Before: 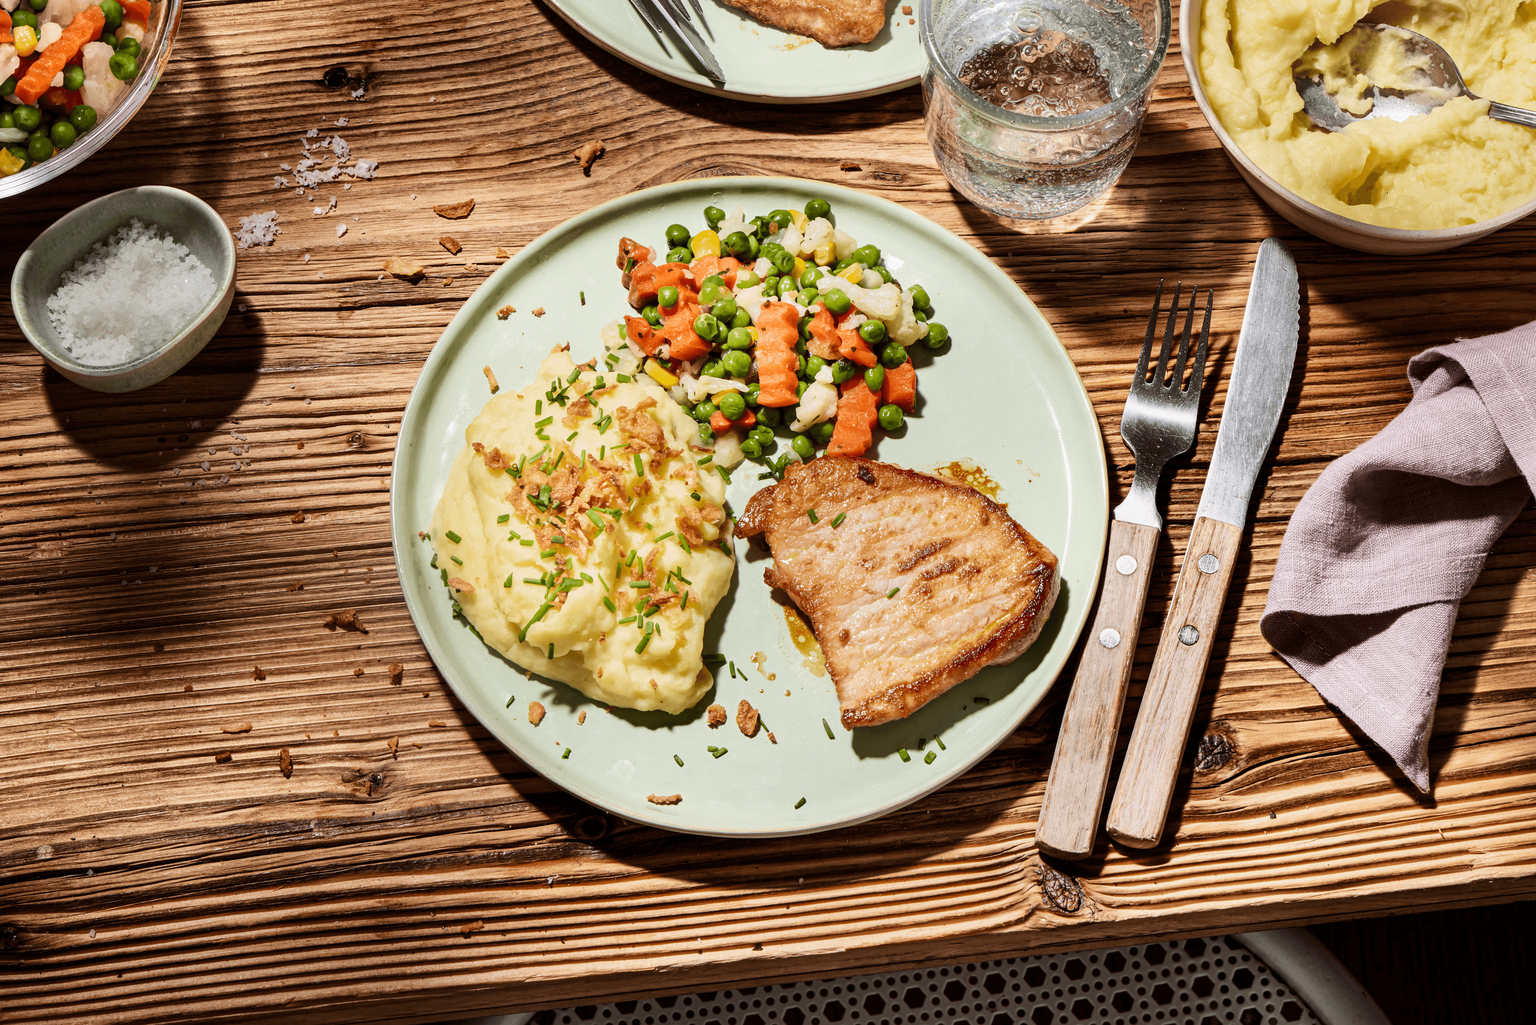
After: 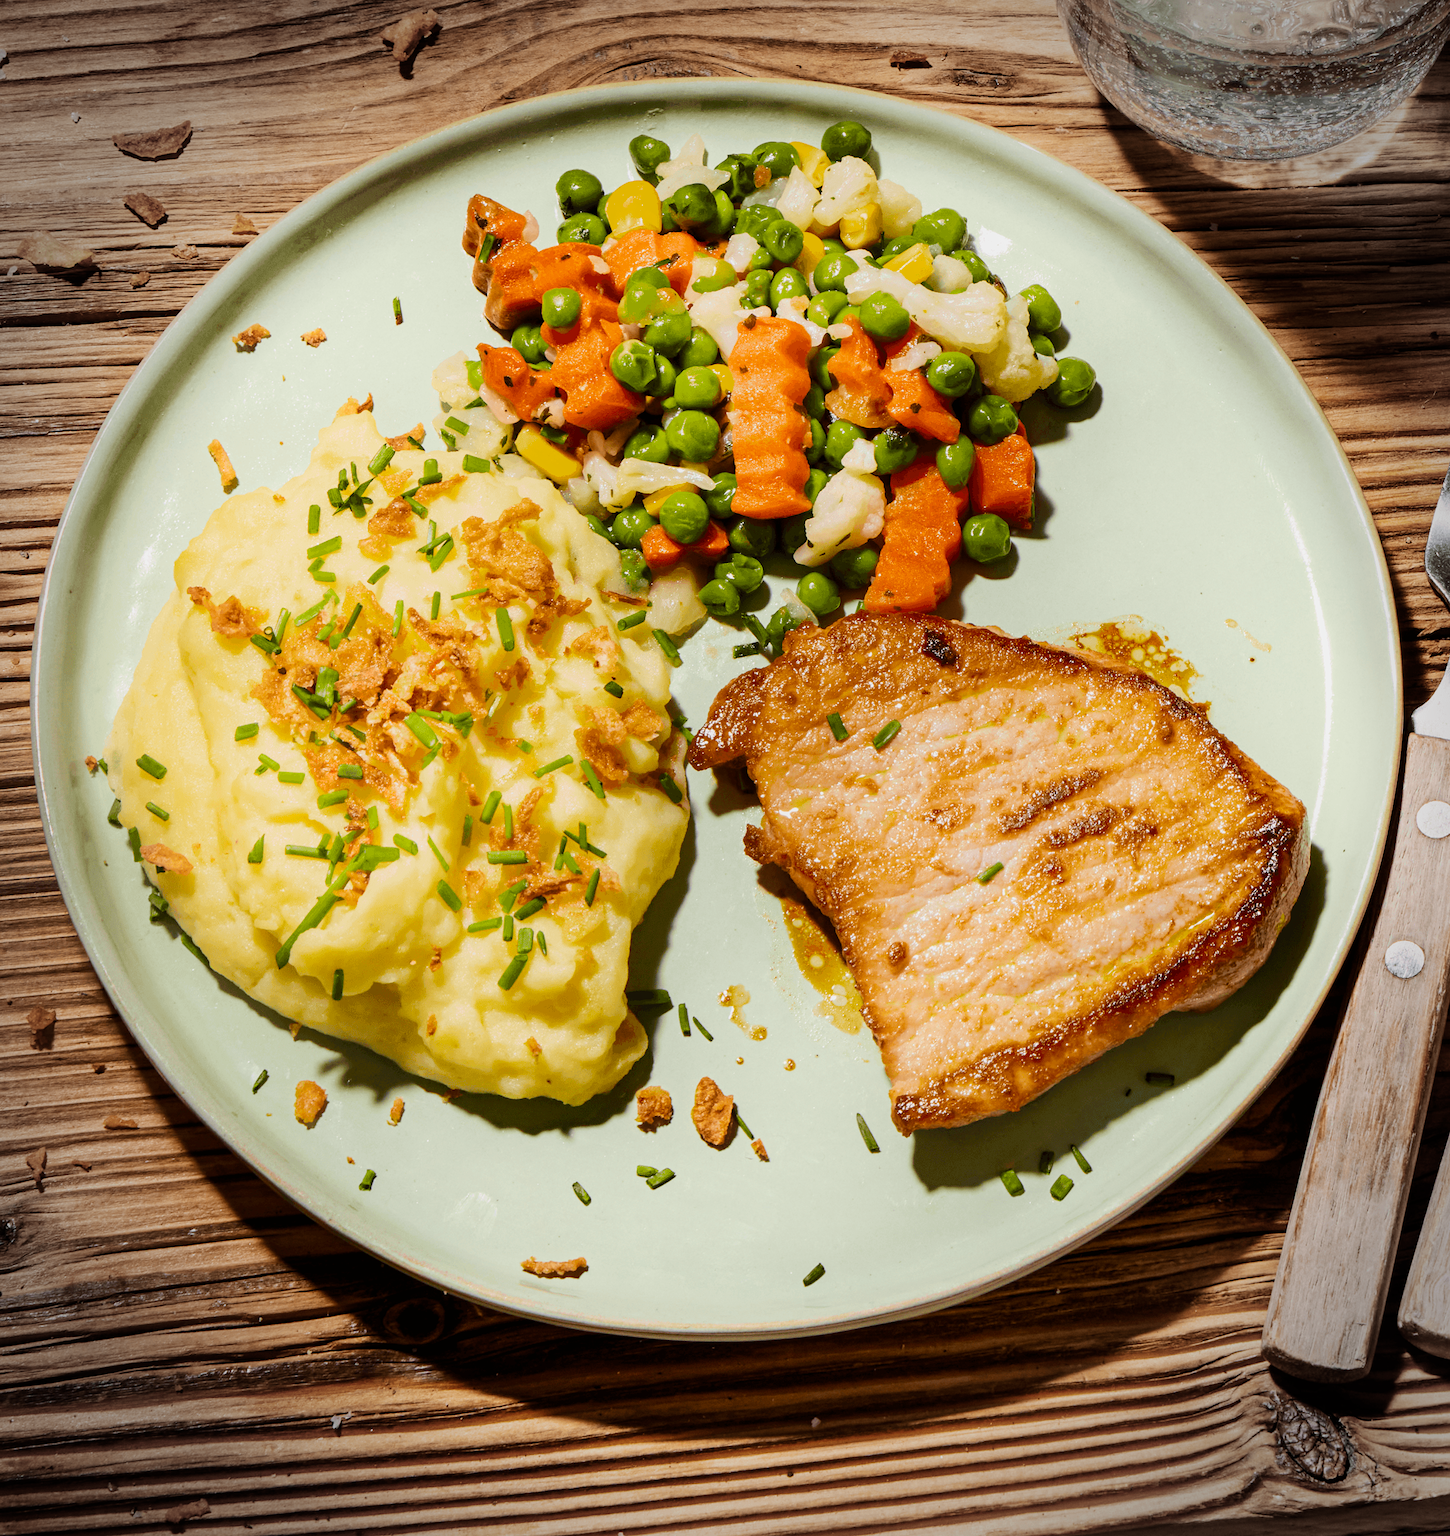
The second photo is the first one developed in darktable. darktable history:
exposure: exposure -0.177 EV, compensate highlight preservation false
shadows and highlights: shadows -23.08, highlights 46.15, soften with gaussian
vignetting: fall-off radius 31.48%, brightness -0.472
crop and rotate: angle 0.02°, left 24.353%, top 13.219%, right 26.156%, bottom 8.224%
color balance rgb: perceptual saturation grading › global saturation 25%, global vibrance 20%
